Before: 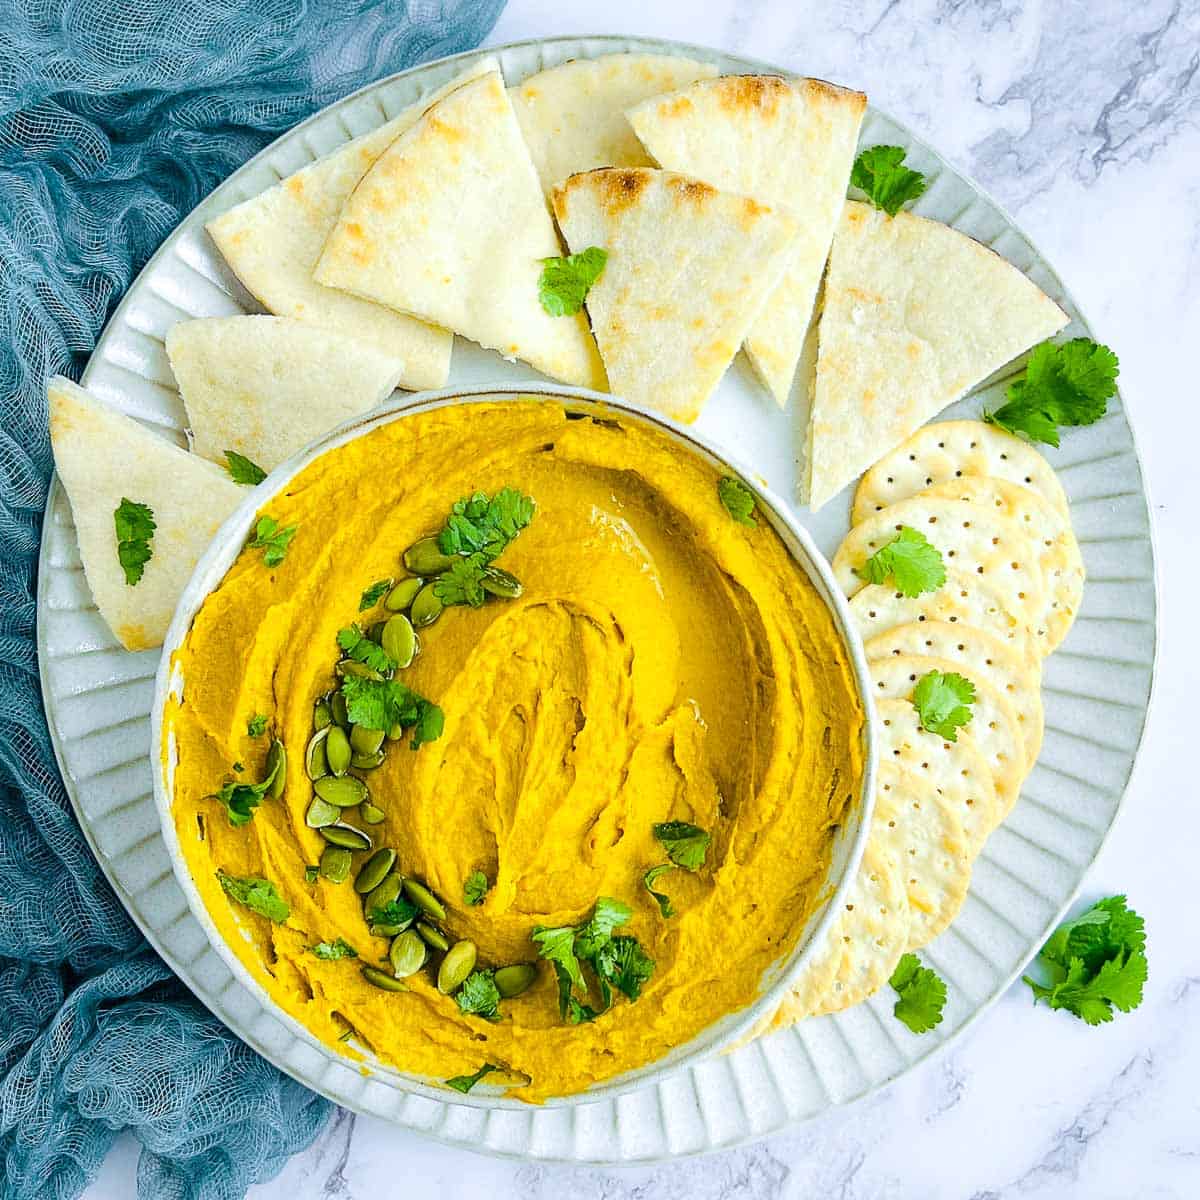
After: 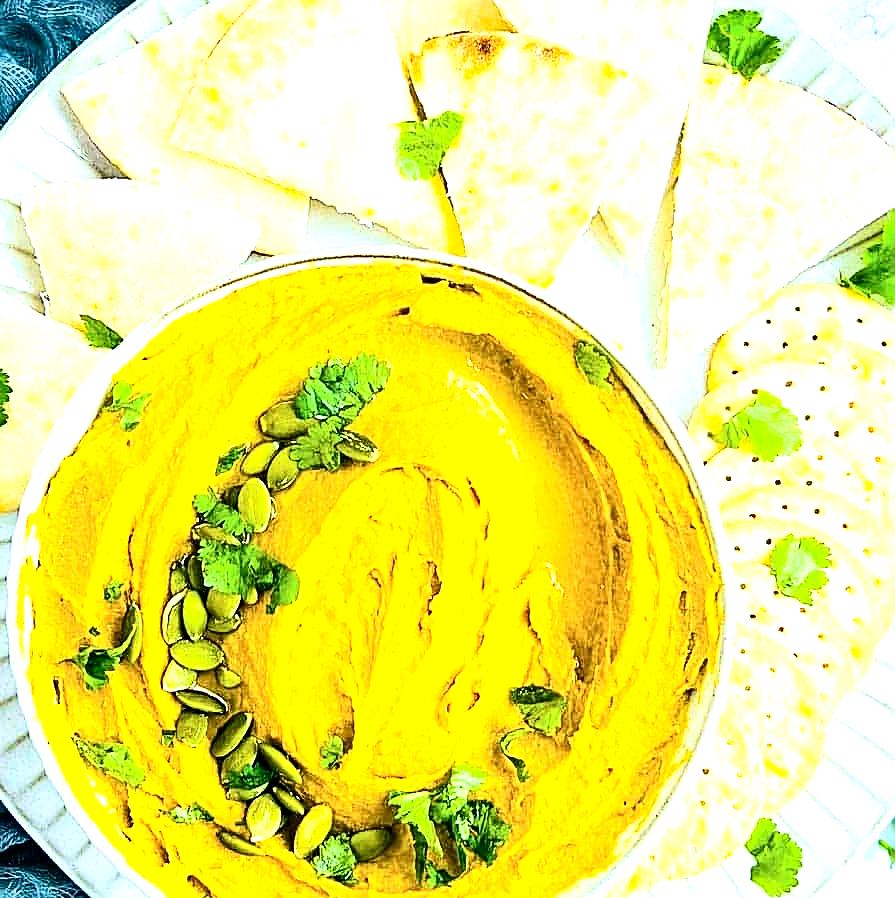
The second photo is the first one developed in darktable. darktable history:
crop and rotate: left 12.008%, top 11.392%, right 13.391%, bottom 13.753%
contrast brightness saturation: contrast 0.221
sharpen: on, module defaults
tone equalizer: -8 EV -1.06 EV, -7 EV -1.01 EV, -6 EV -0.896 EV, -5 EV -0.549 EV, -3 EV 0.588 EV, -2 EV 0.864 EV, -1 EV 0.992 EV, +0 EV 1.06 EV
haze removal: compatibility mode true, adaptive false
